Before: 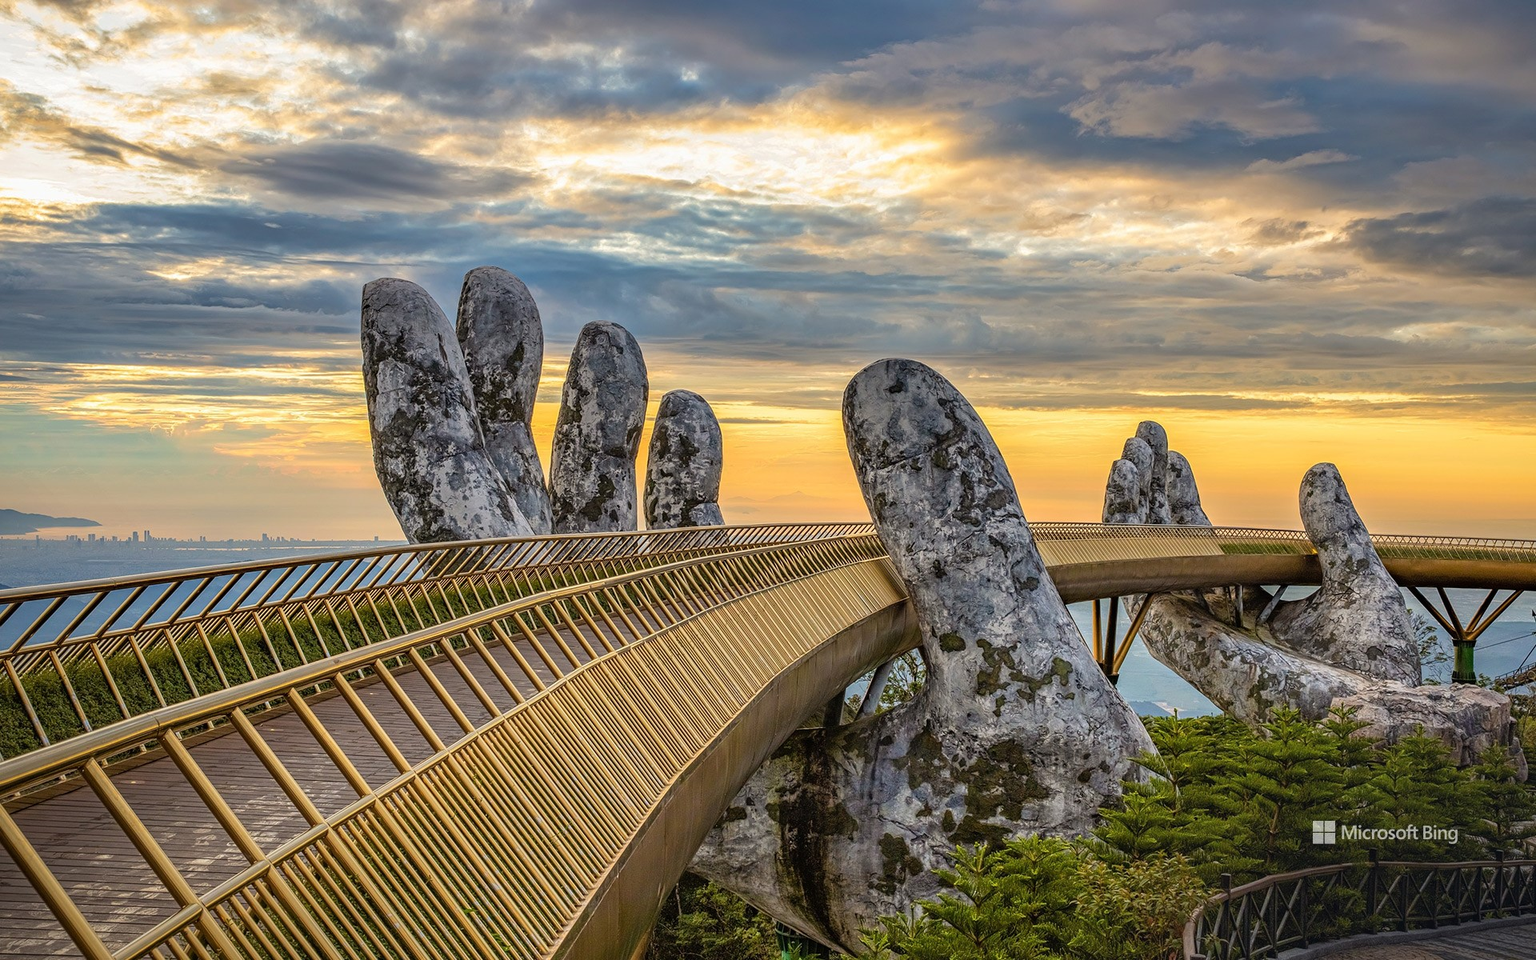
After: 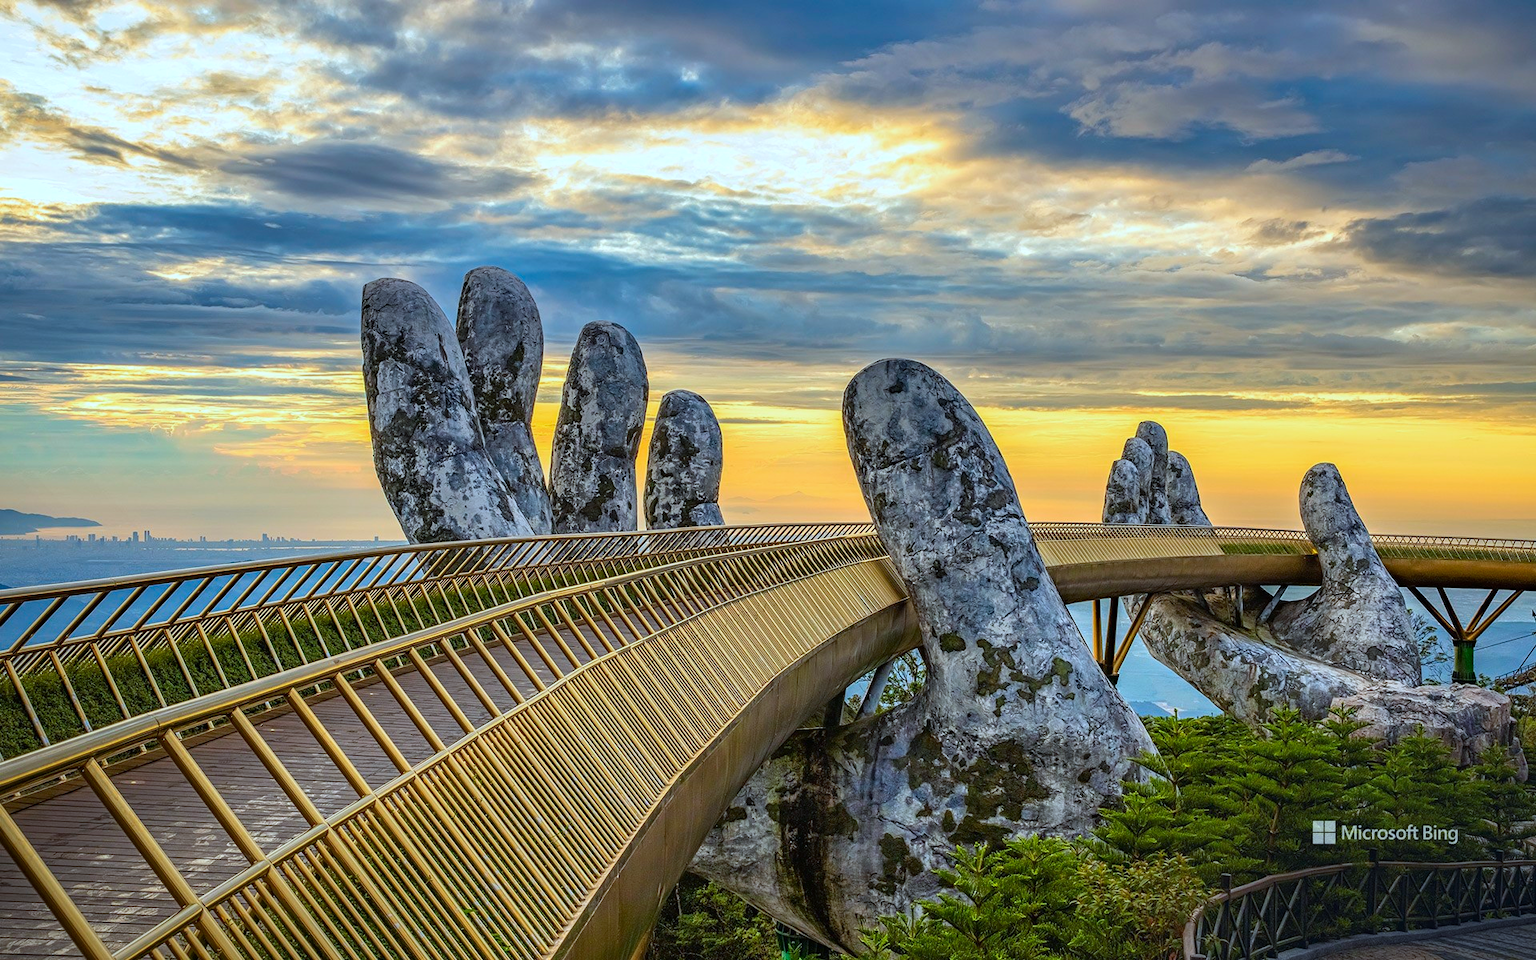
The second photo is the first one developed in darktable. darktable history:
contrast brightness saturation: contrast 0.094, saturation 0.266
color calibration: illuminant F (fluorescent), F source F9 (Cool White Deluxe 4150 K) – high CRI, x 0.374, y 0.373, temperature 4161.86 K
